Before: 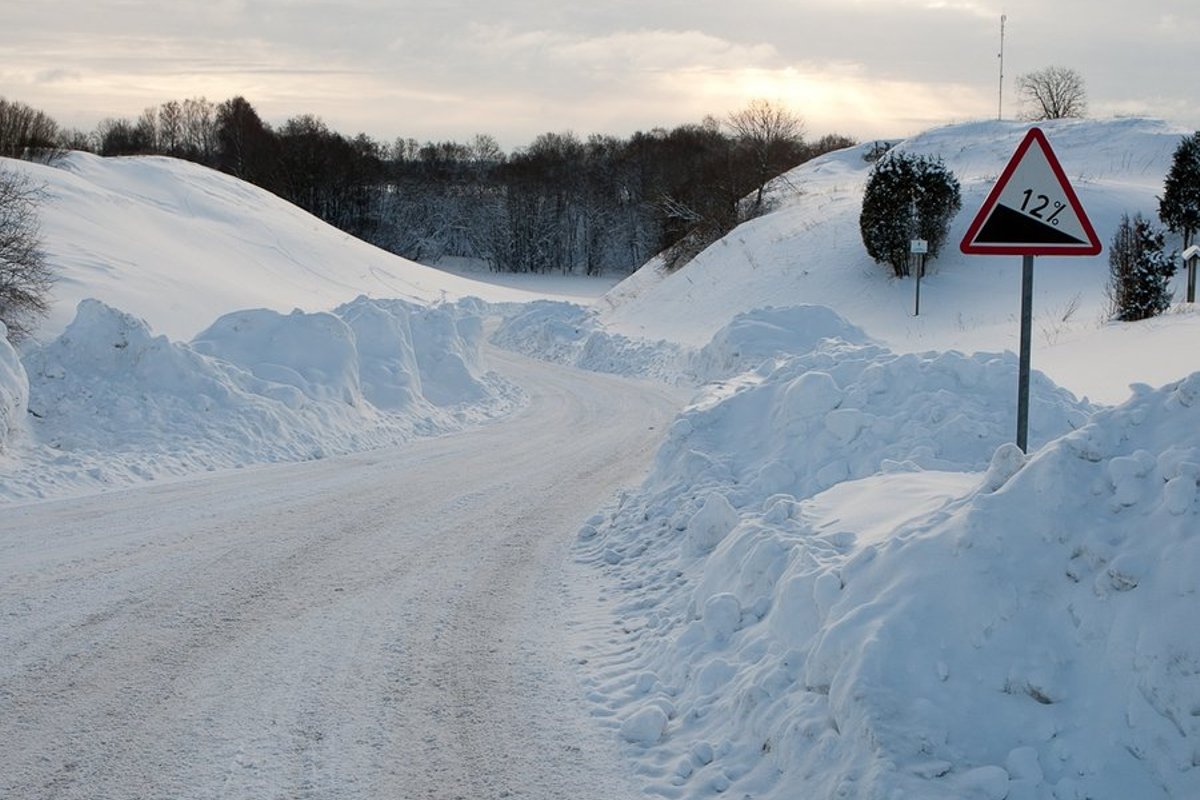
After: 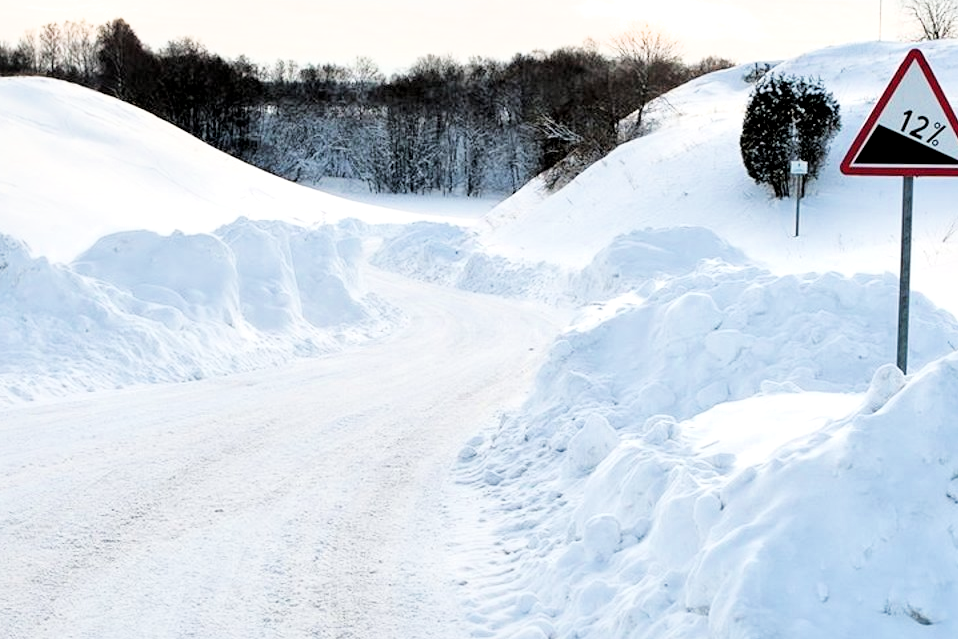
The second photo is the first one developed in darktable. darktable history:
exposure: black level correction 0, exposure 1.675 EV, compensate exposure bias true, compensate highlight preservation false
tone equalizer: on, module defaults
filmic rgb: black relative exposure -5 EV, hardness 2.88, contrast 1.4
crop and rotate: left 10.071%, top 10.071%, right 10.02%, bottom 10.02%
local contrast: mode bilateral grid, contrast 20, coarseness 50, detail 161%, midtone range 0.2
